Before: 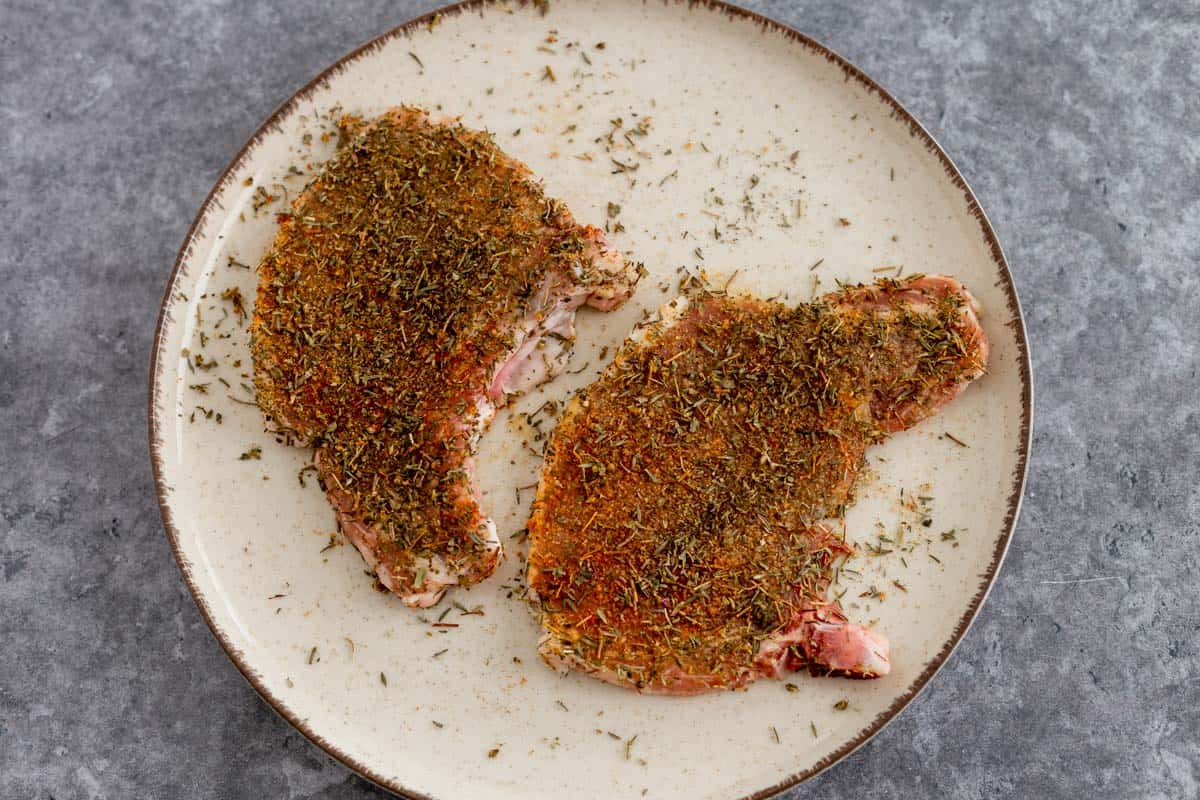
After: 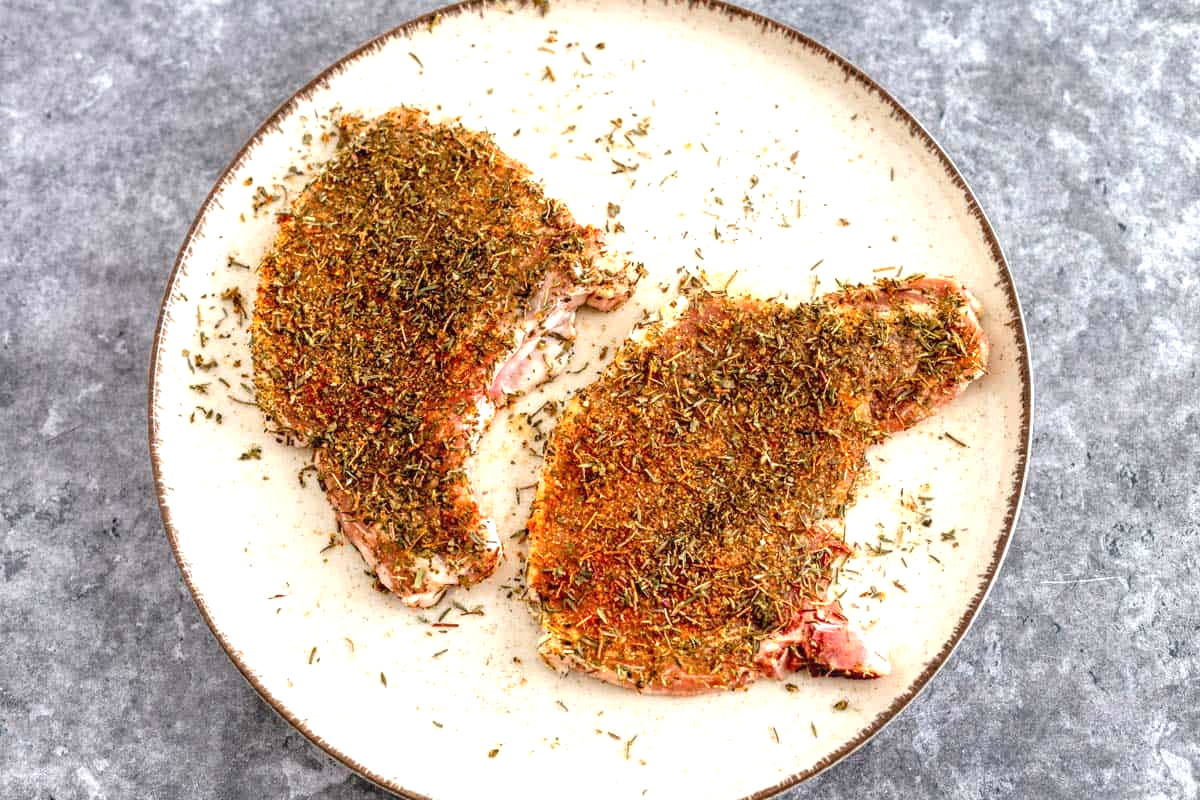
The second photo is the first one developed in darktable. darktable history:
exposure: black level correction 0, exposure 1.015 EV, compensate exposure bias true, compensate highlight preservation false
local contrast: on, module defaults
